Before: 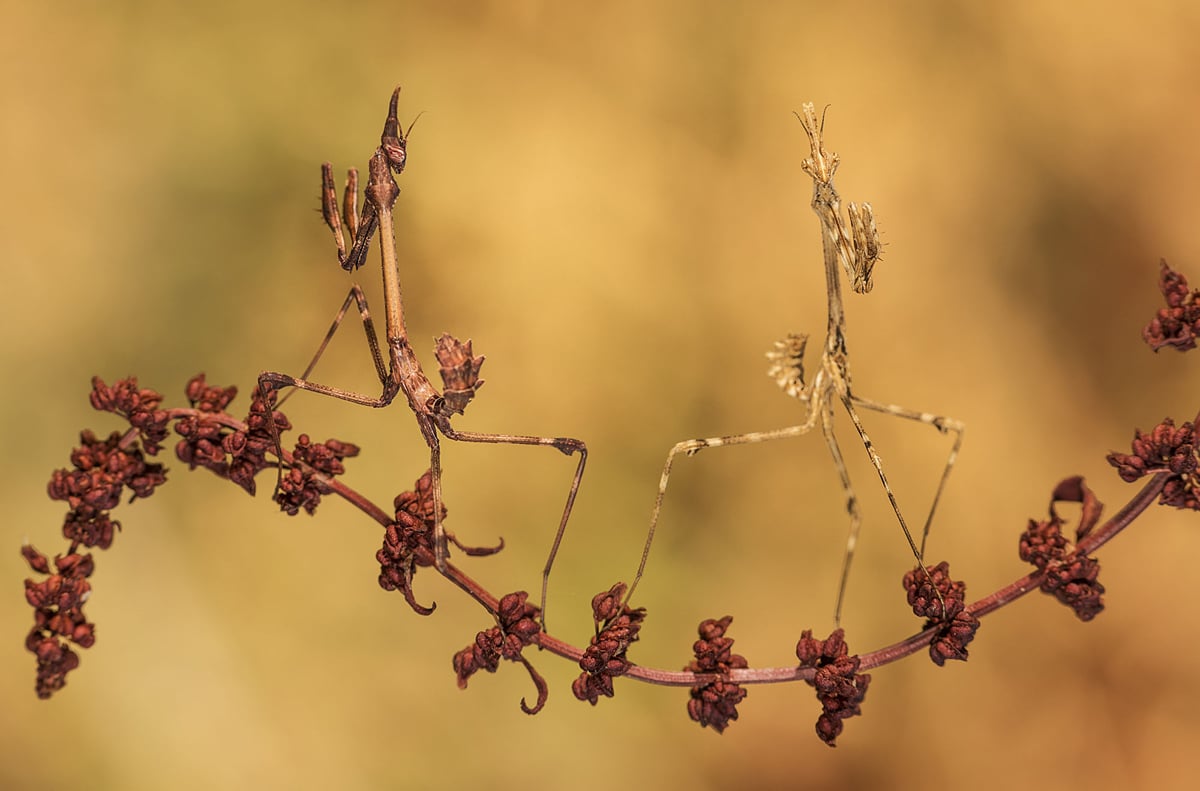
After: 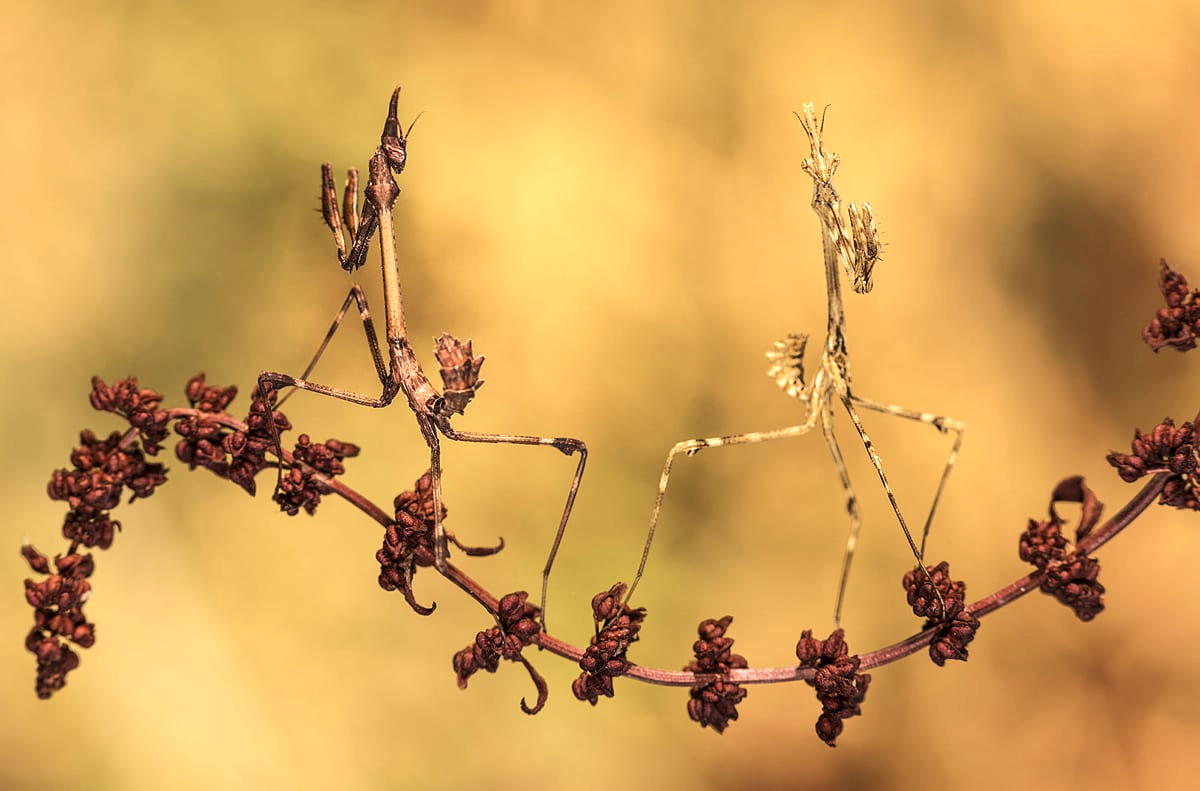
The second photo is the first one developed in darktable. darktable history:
tone equalizer: -8 EV -0.736 EV, -7 EV -0.692 EV, -6 EV -0.628 EV, -5 EV -0.405 EV, -3 EV 0.374 EV, -2 EV 0.6 EV, -1 EV 0.678 EV, +0 EV 0.765 EV, edges refinement/feathering 500, mask exposure compensation -1.57 EV, preserve details no
